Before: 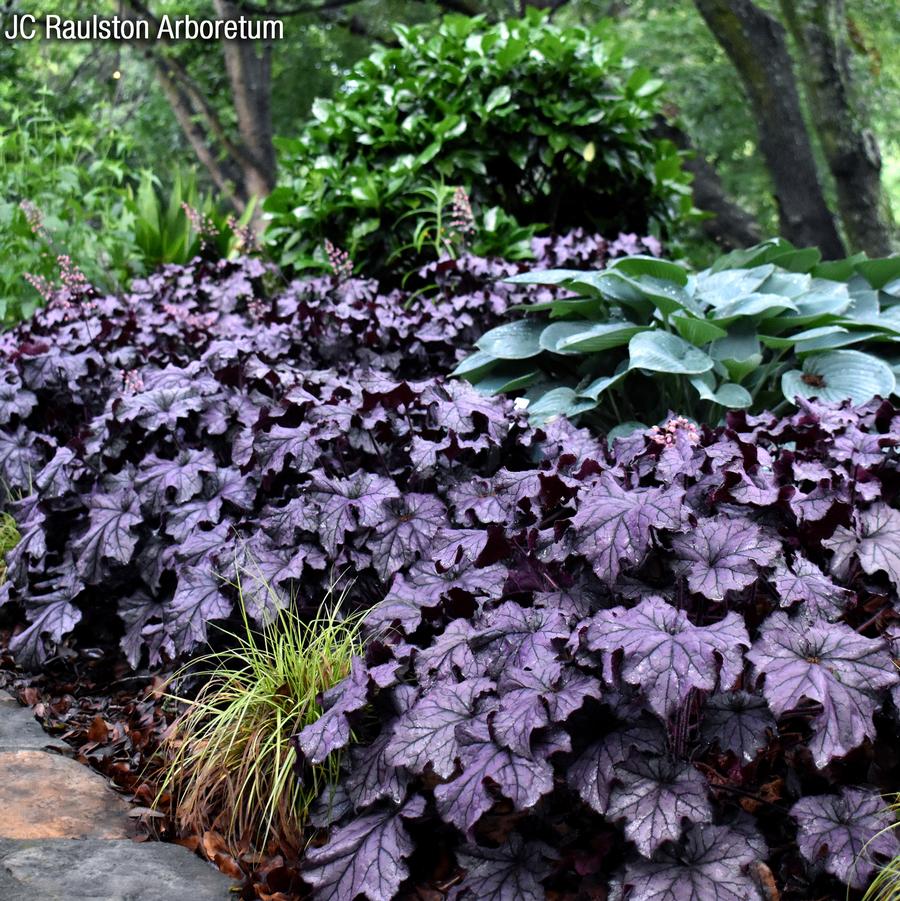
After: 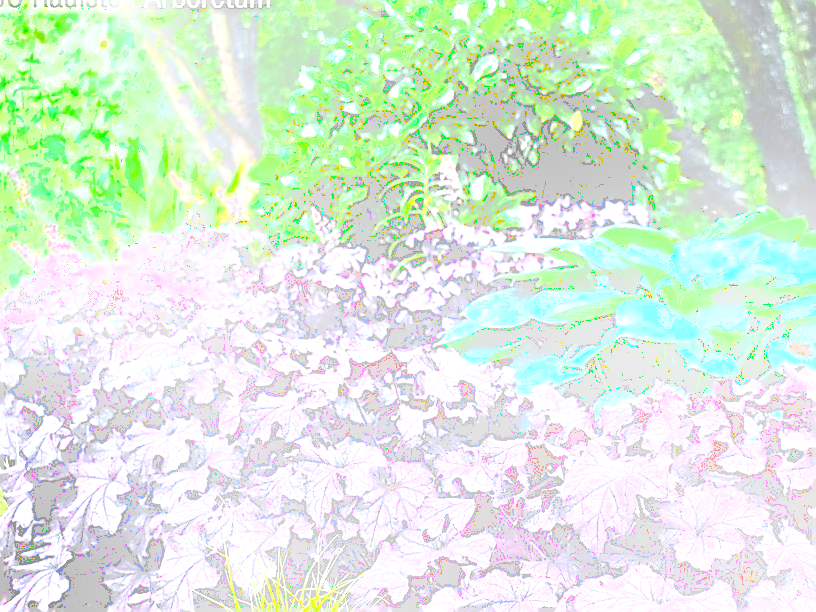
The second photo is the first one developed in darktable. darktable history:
levels: levels [0, 0.394, 0.787]
tone curve: curves: ch0 [(0, 0) (0.003, 0.346) (0.011, 0.346) (0.025, 0.346) (0.044, 0.35) (0.069, 0.354) (0.1, 0.361) (0.136, 0.368) (0.177, 0.381) (0.224, 0.395) (0.277, 0.421) (0.335, 0.458) (0.399, 0.502) (0.468, 0.556) (0.543, 0.617) (0.623, 0.685) (0.709, 0.748) (0.801, 0.814) (0.898, 0.865) (1, 1)], preserve colors none
sharpen: radius 1.4, amount 1.25, threshold 0.7
tone equalizer: -8 EV -0.417 EV, -7 EV -0.389 EV, -6 EV -0.333 EV, -5 EV -0.222 EV, -3 EV 0.222 EV, -2 EV 0.333 EV, -1 EV 0.389 EV, +0 EV 0.417 EV, edges refinement/feathering 500, mask exposure compensation -1.57 EV, preserve details no
exposure: black level correction 0, exposure 1.173 EV, compensate exposure bias true, compensate highlight preservation false
white balance: emerald 1
crop: left 1.509%, top 3.452%, right 7.696%, bottom 28.452%
bloom: on, module defaults
